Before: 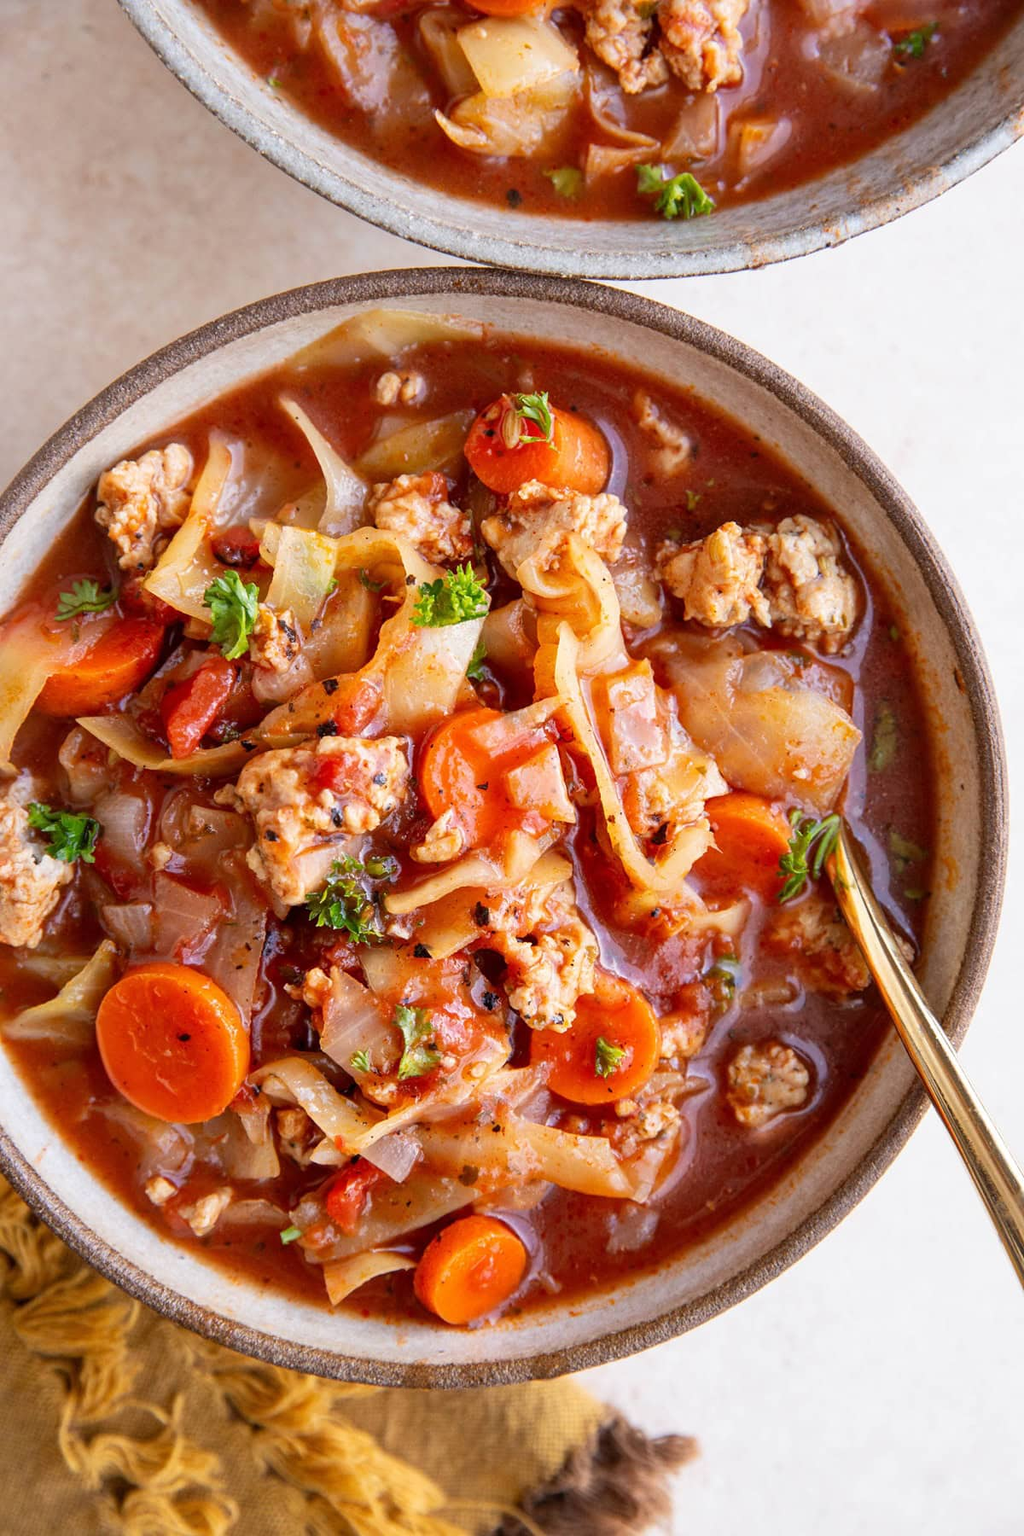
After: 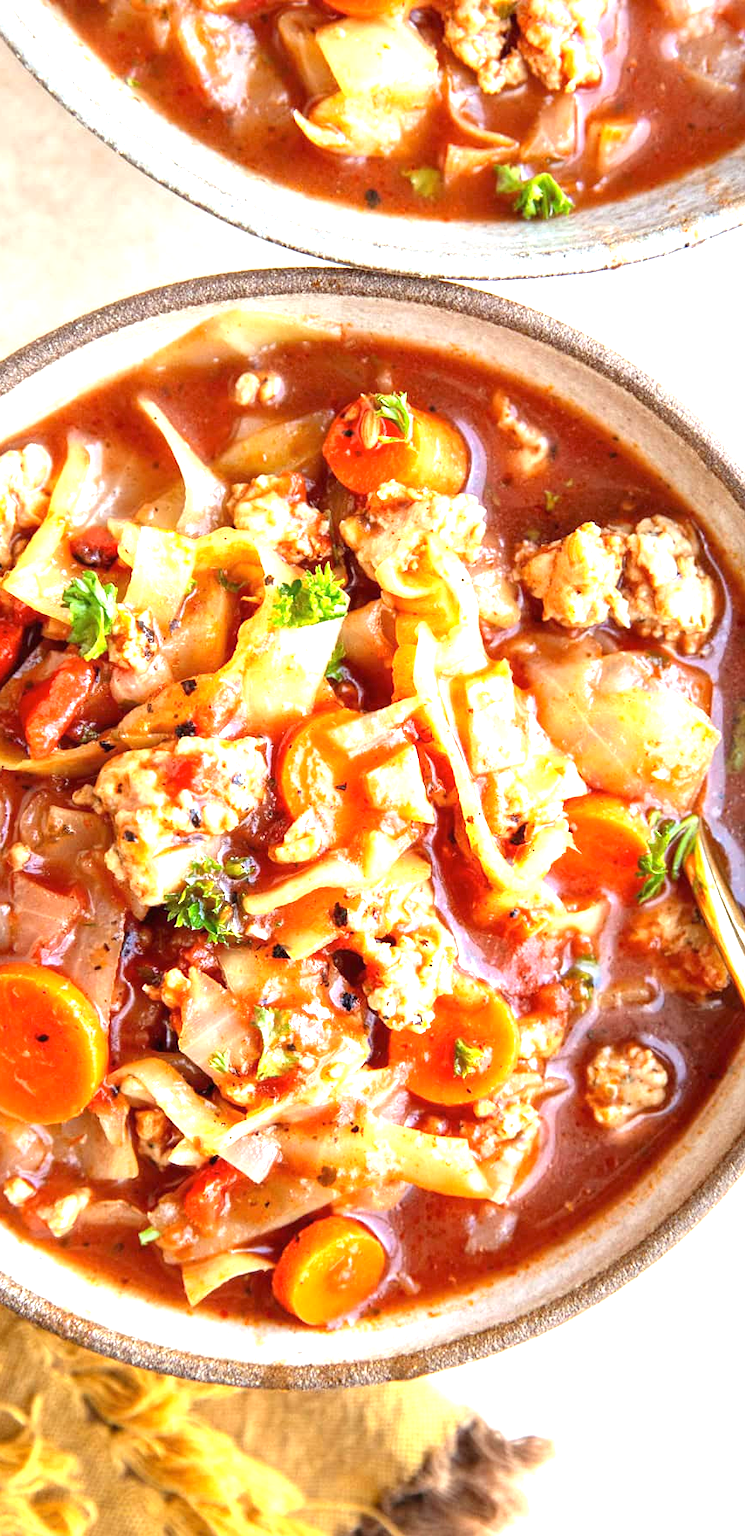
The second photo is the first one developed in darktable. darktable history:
crop: left 13.898%, top 0%, right 13.271%
exposure: black level correction 0, exposure 1.337 EV, compensate exposure bias true, compensate highlight preservation false
color correction: highlights a* -6.38, highlights b* 0.522
